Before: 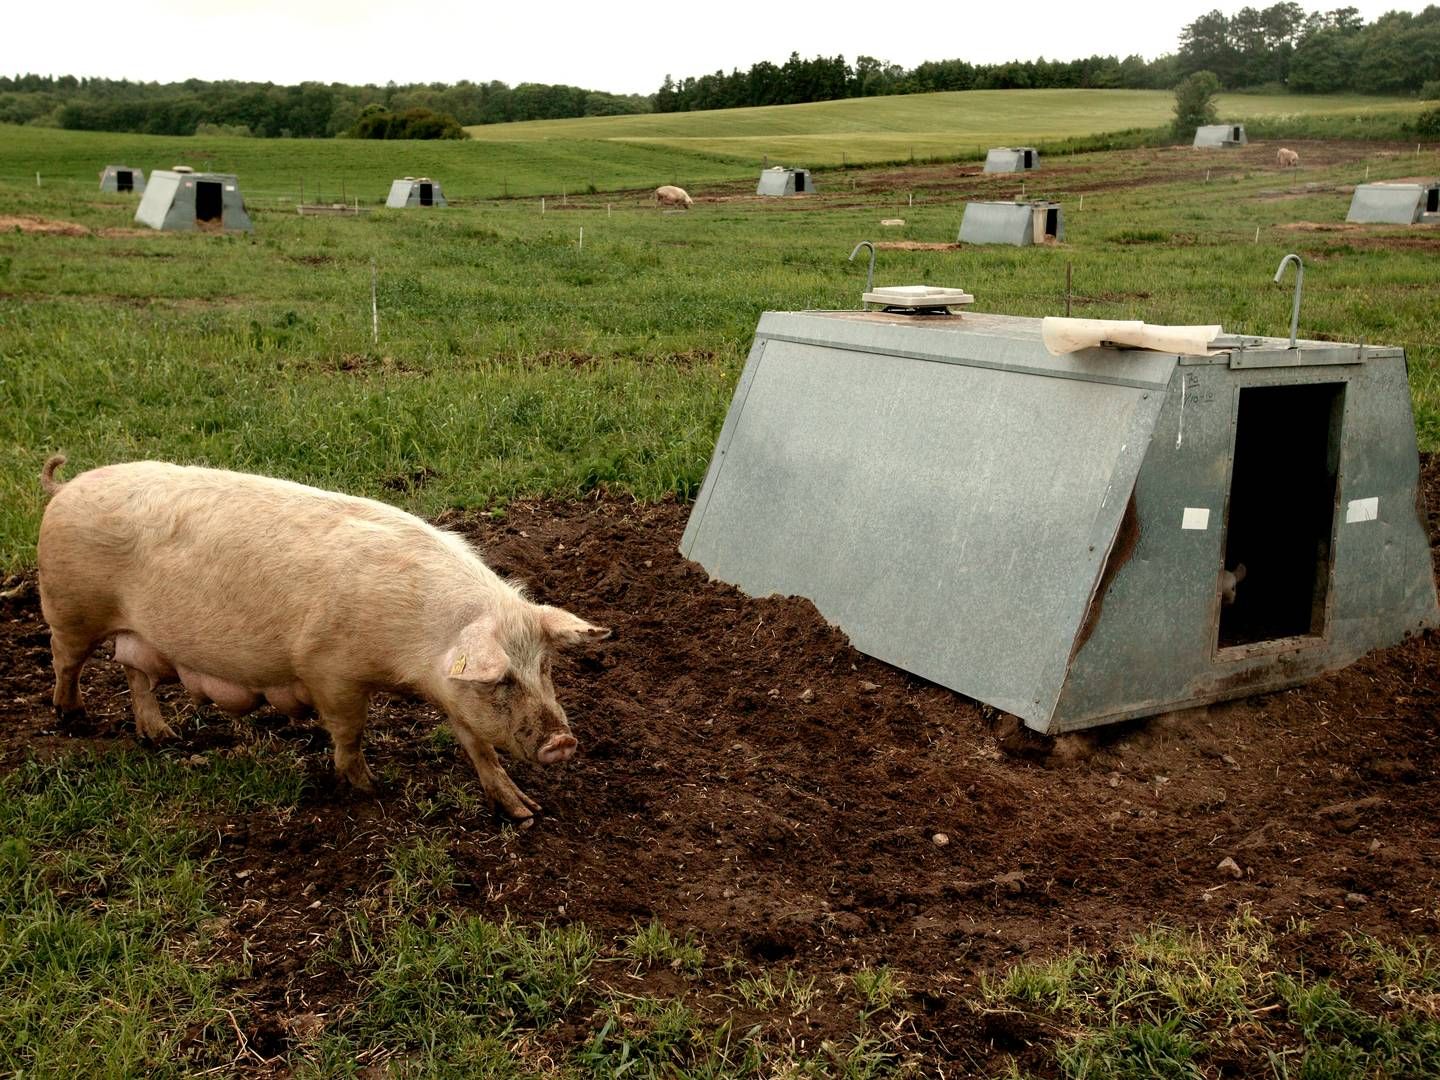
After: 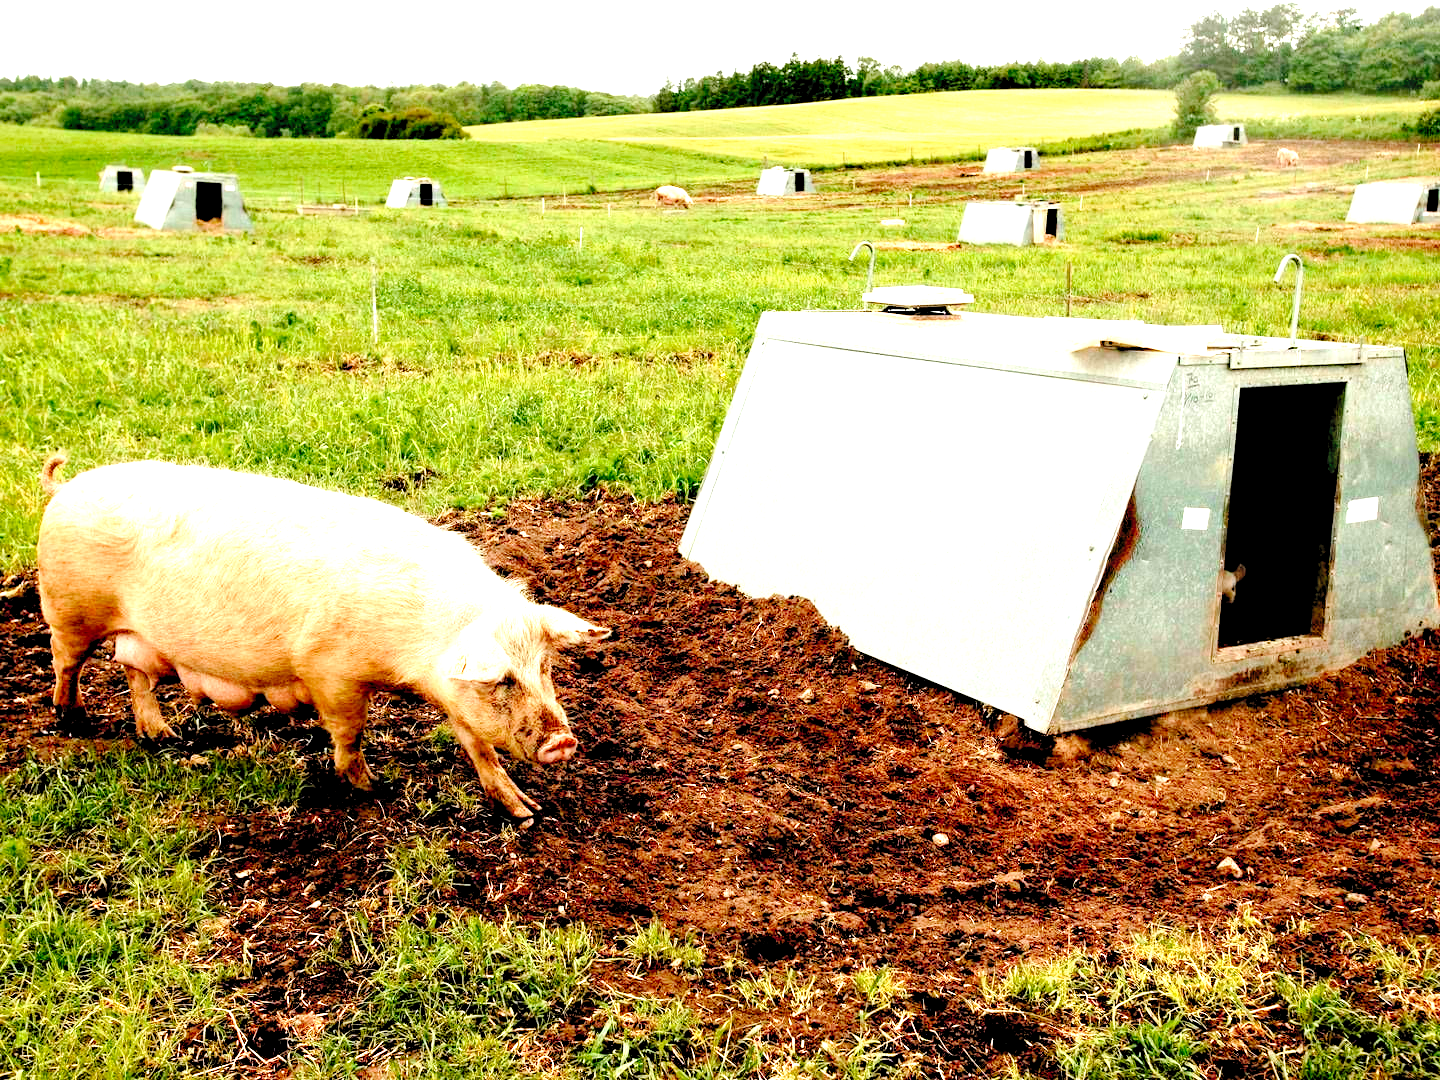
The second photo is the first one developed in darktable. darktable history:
base curve: curves: ch0 [(0, 0) (0.012, 0.01) (0.073, 0.168) (0.31, 0.711) (0.645, 0.957) (1, 1)], preserve colors none
levels: black 0.109%, levels [0.036, 0.364, 0.827]
